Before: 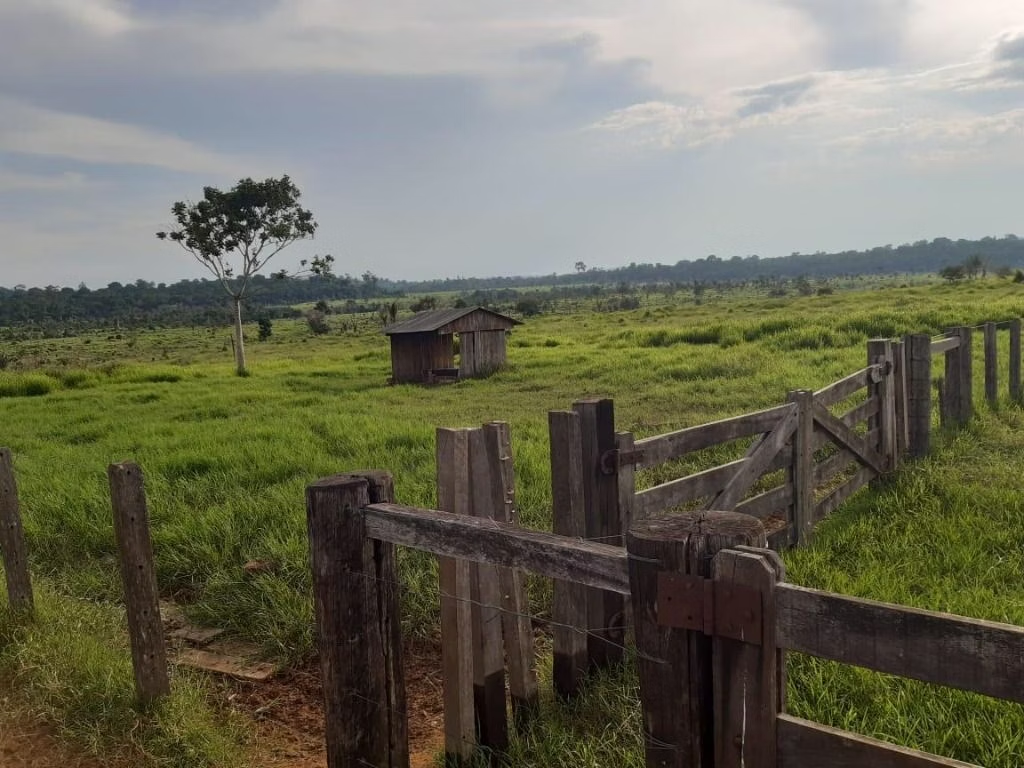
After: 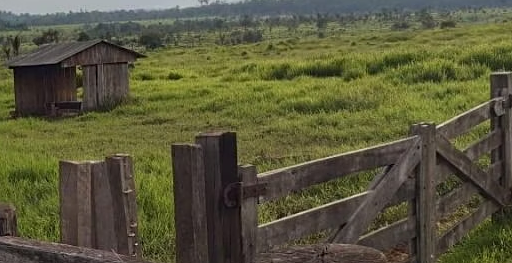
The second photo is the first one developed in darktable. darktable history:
crop: left 36.854%, top 34.854%, right 13.051%, bottom 30.784%
sharpen: amount 0.21
